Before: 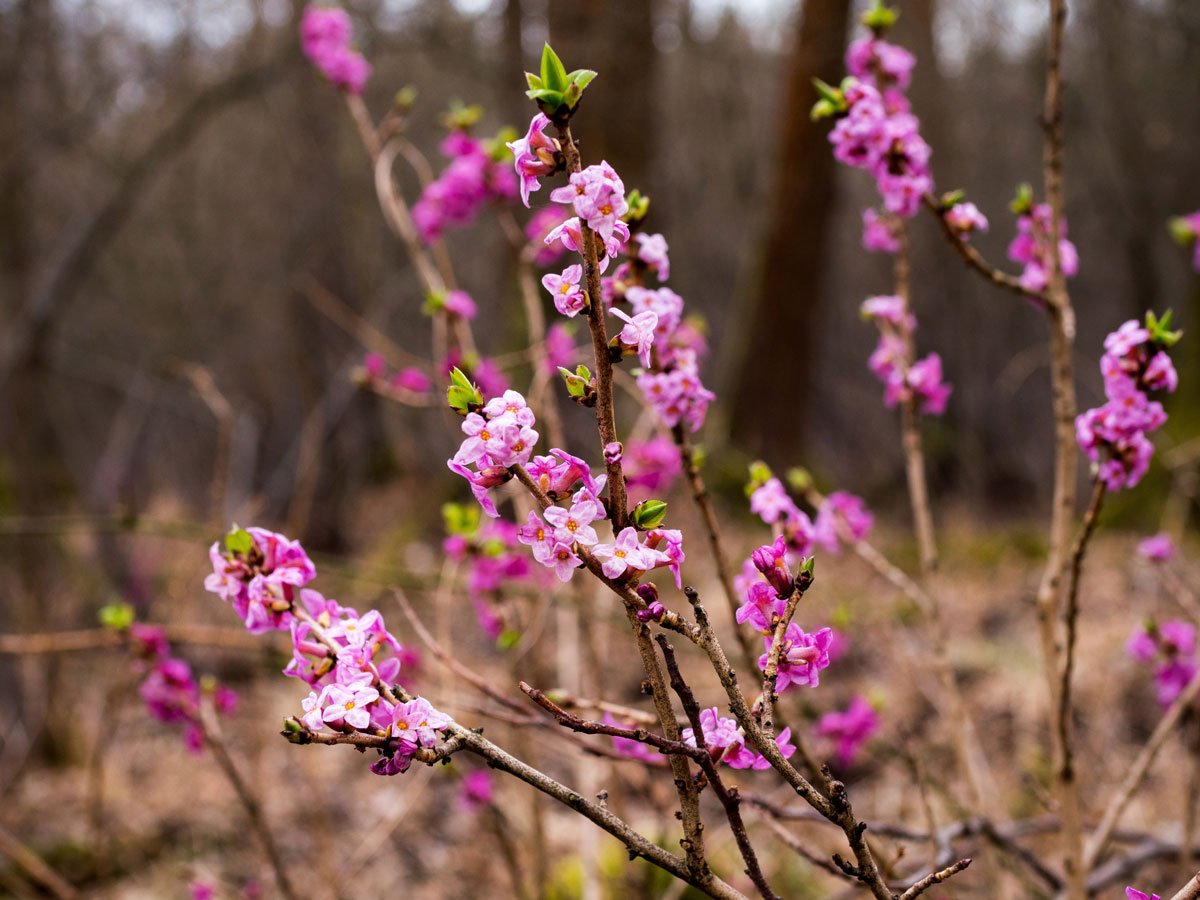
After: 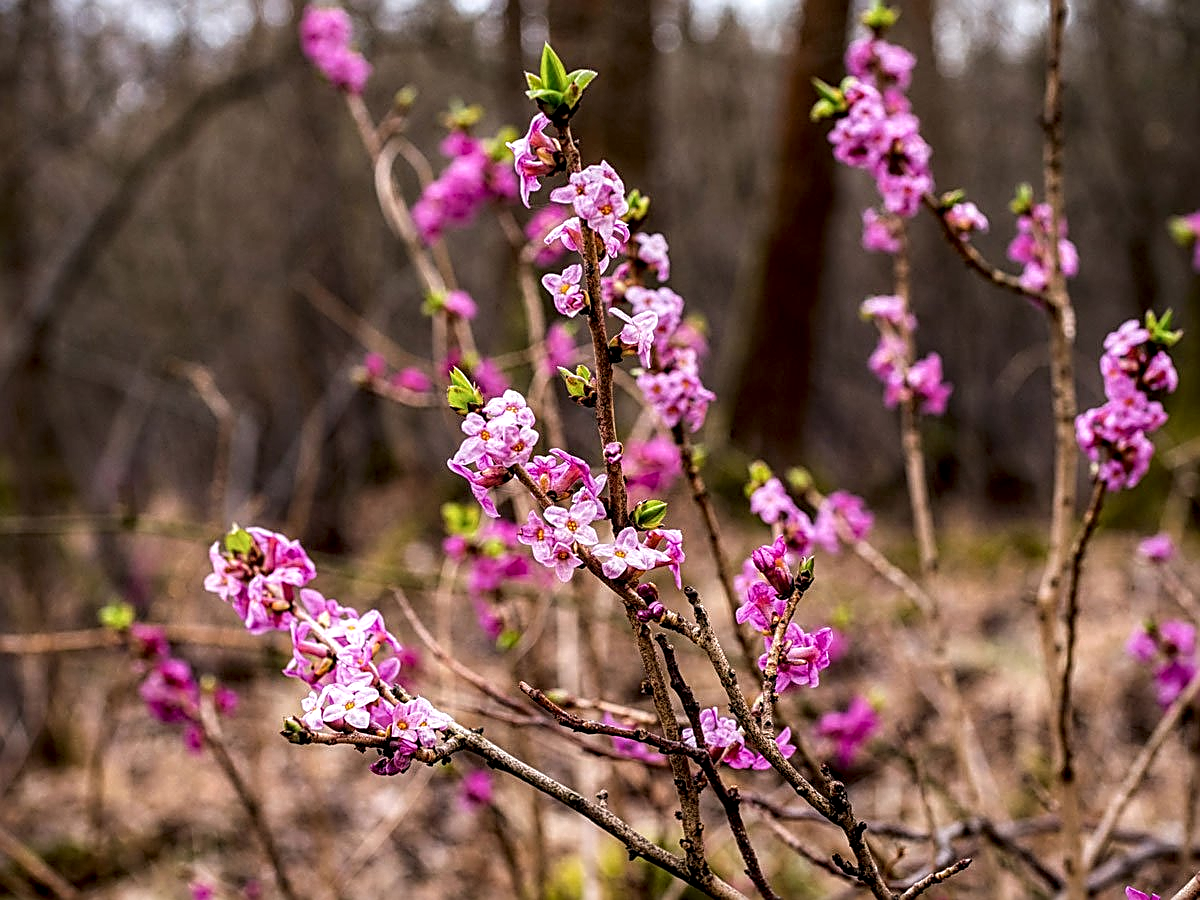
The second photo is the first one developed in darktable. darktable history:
local contrast: highlights 25%, detail 150%
sharpen: amount 1
